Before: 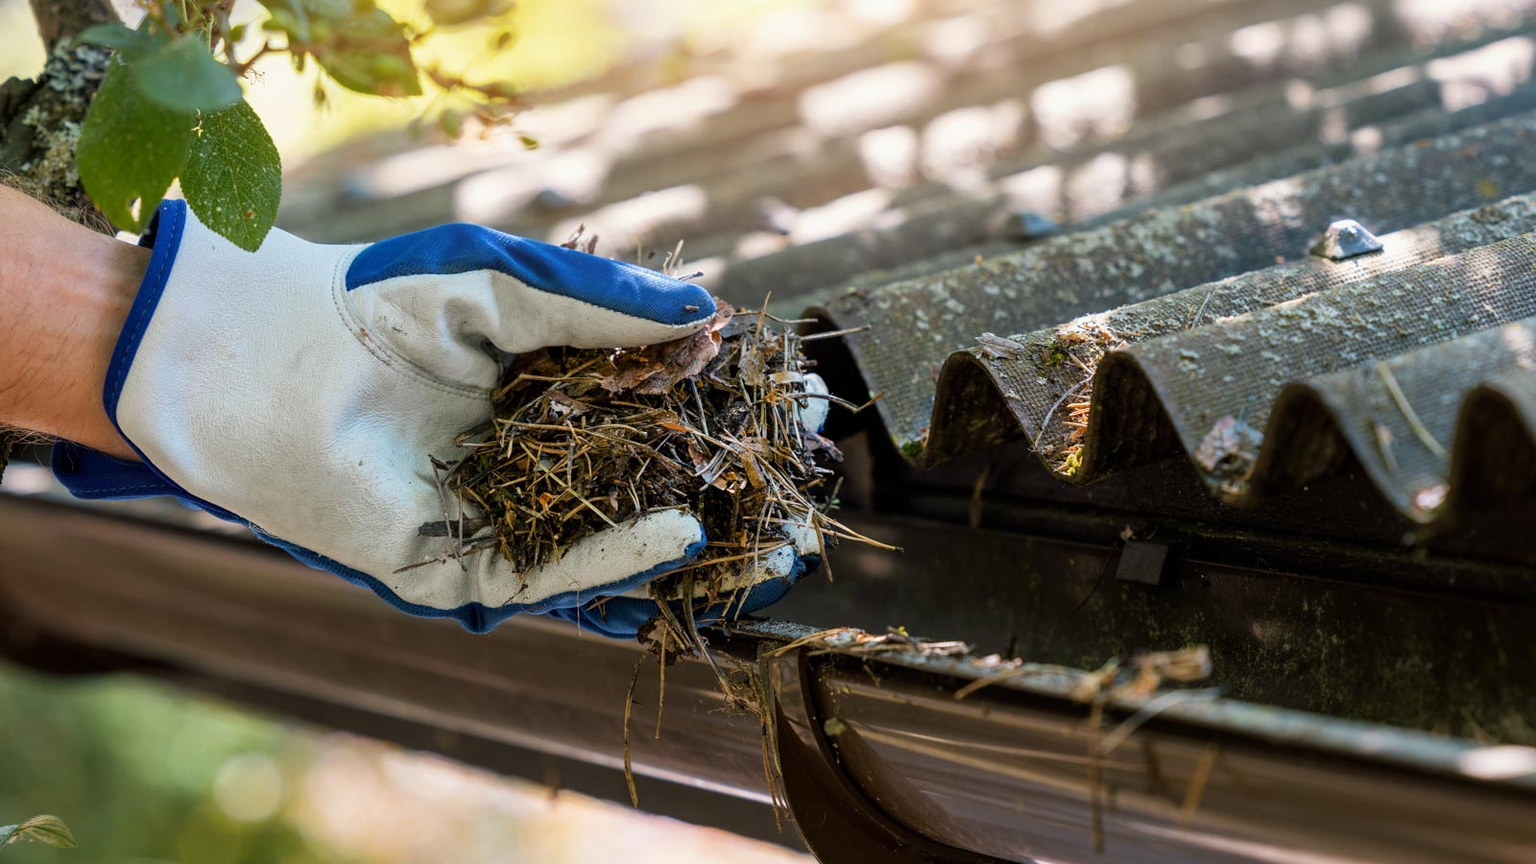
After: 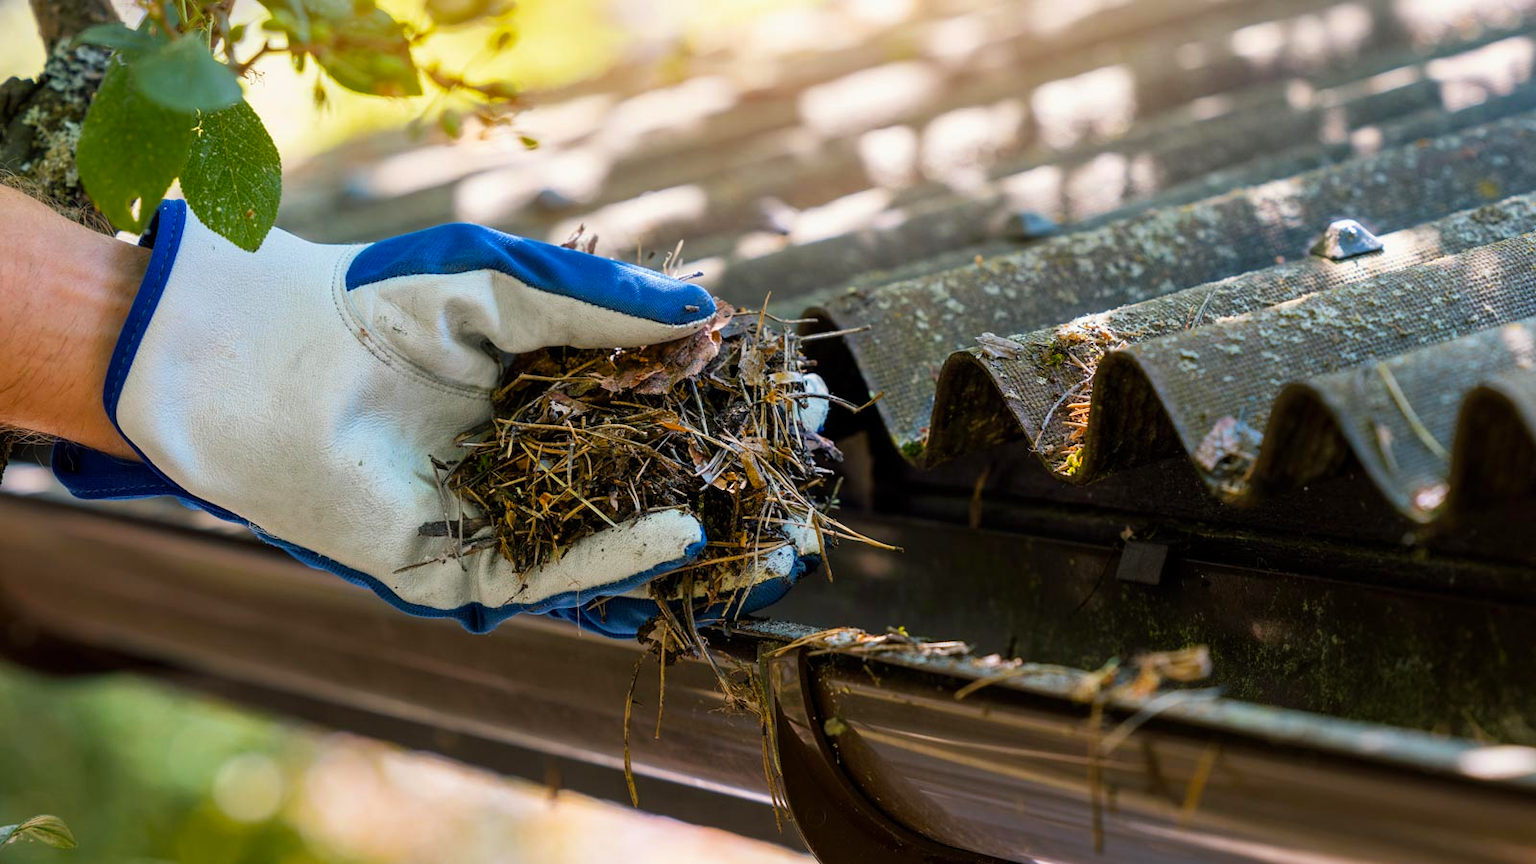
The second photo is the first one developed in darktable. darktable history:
exposure: compensate highlight preservation false
color balance rgb: perceptual saturation grading › global saturation 20%, global vibrance 10%
